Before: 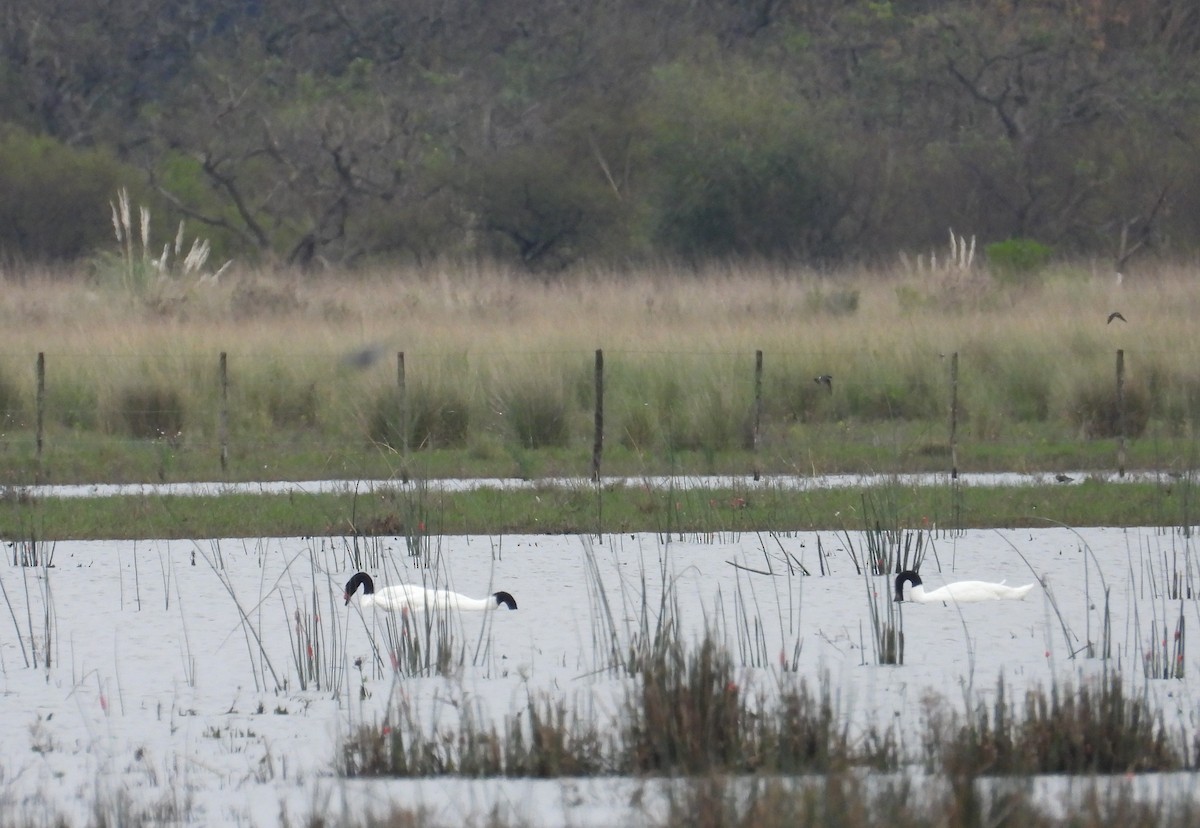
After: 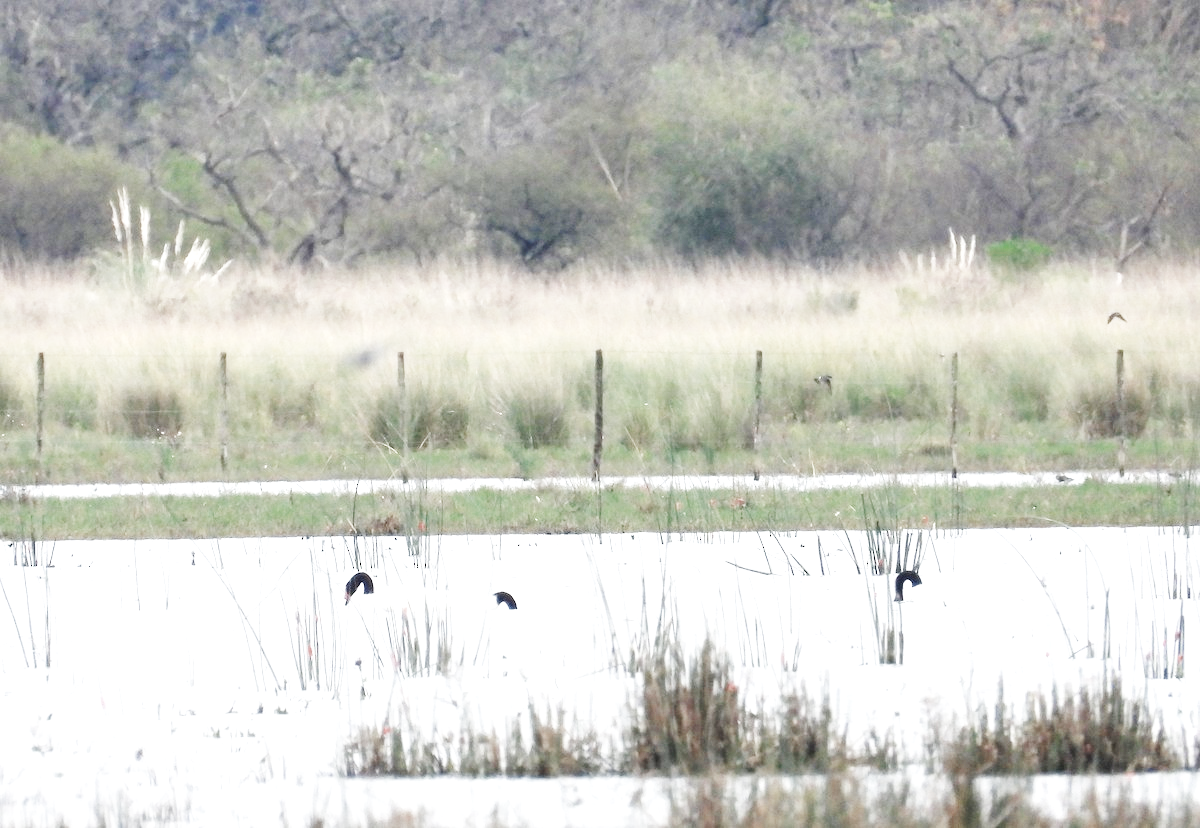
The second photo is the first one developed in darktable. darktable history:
base curve: curves: ch0 [(0, 0.003) (0.001, 0.002) (0.006, 0.004) (0.02, 0.022) (0.048, 0.086) (0.094, 0.234) (0.162, 0.431) (0.258, 0.629) (0.385, 0.8) (0.548, 0.918) (0.751, 0.988) (1, 1)], preserve colors none
color zones: curves: ch0 [(0, 0.5) (0.125, 0.4) (0.25, 0.5) (0.375, 0.4) (0.5, 0.4) (0.625, 0.35) (0.75, 0.35) (0.875, 0.5)]; ch1 [(0, 0.35) (0.125, 0.45) (0.25, 0.35) (0.375, 0.35) (0.5, 0.35) (0.625, 0.35) (0.75, 0.45) (0.875, 0.35)]; ch2 [(0, 0.6) (0.125, 0.5) (0.25, 0.5) (0.375, 0.6) (0.5, 0.6) (0.625, 0.5) (0.75, 0.5) (0.875, 0.5)]
exposure: black level correction 0, exposure 0.7 EV, compensate exposure bias true, compensate highlight preservation false
local contrast: highlights 100%, shadows 100%, detail 120%, midtone range 0.2
